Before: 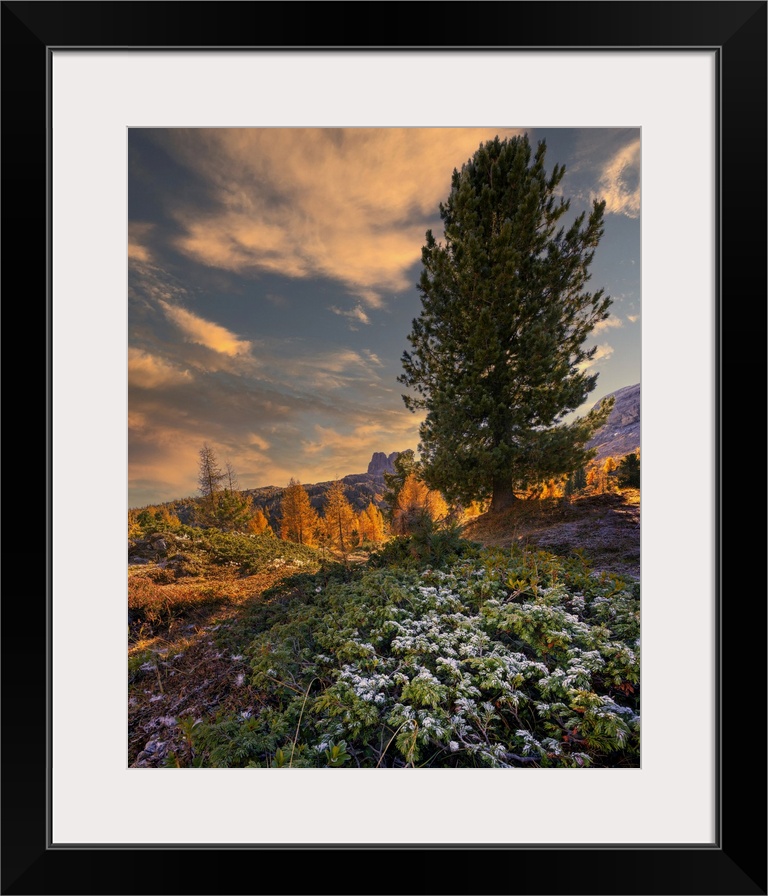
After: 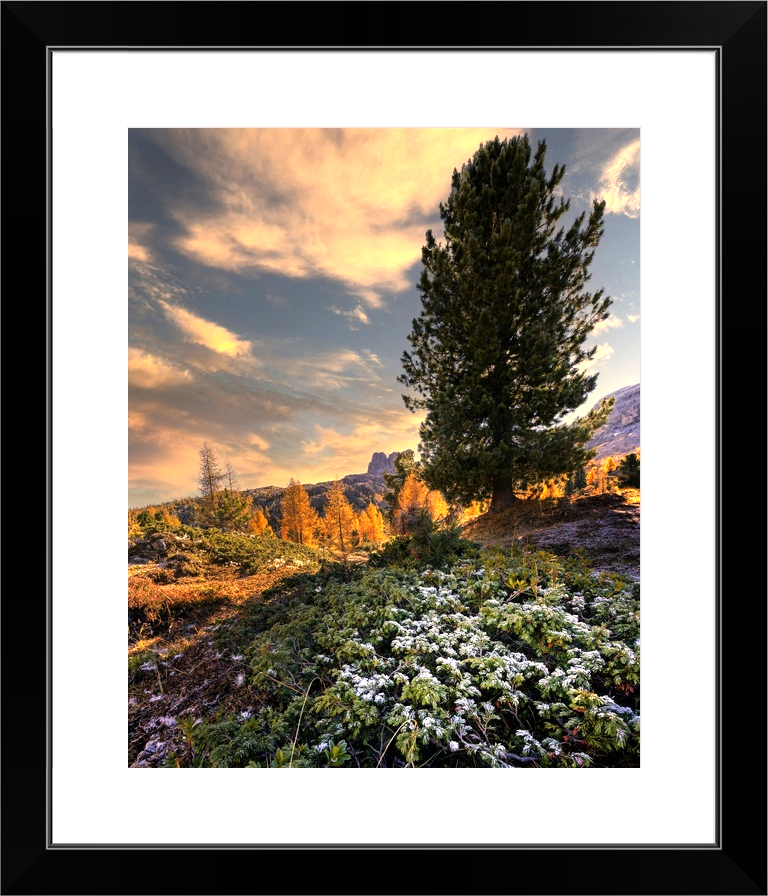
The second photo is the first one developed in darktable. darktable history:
tone equalizer: -8 EV -1.08 EV, -7 EV -0.995 EV, -6 EV -0.827 EV, -5 EV -0.584 EV, -3 EV 0.562 EV, -2 EV 0.894 EV, -1 EV 1 EV, +0 EV 1.08 EV
